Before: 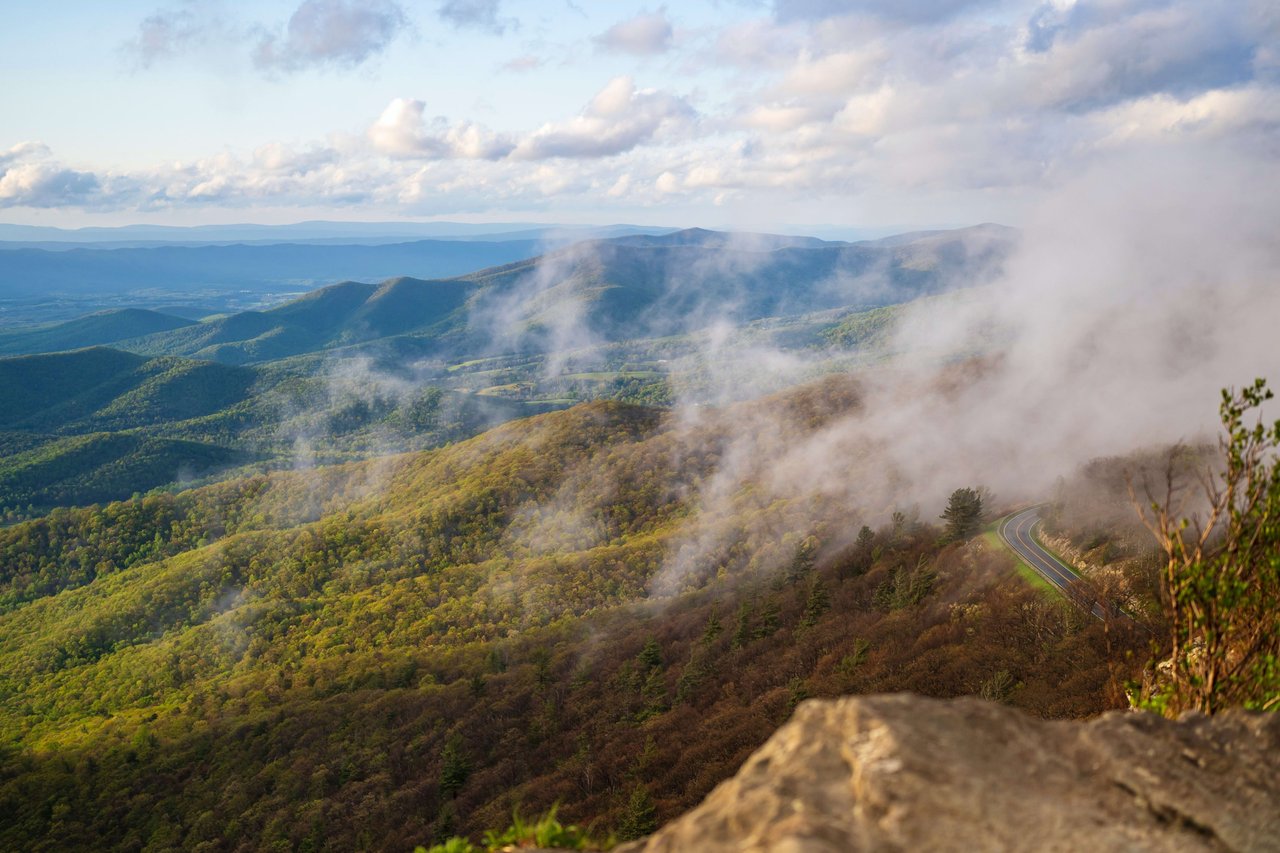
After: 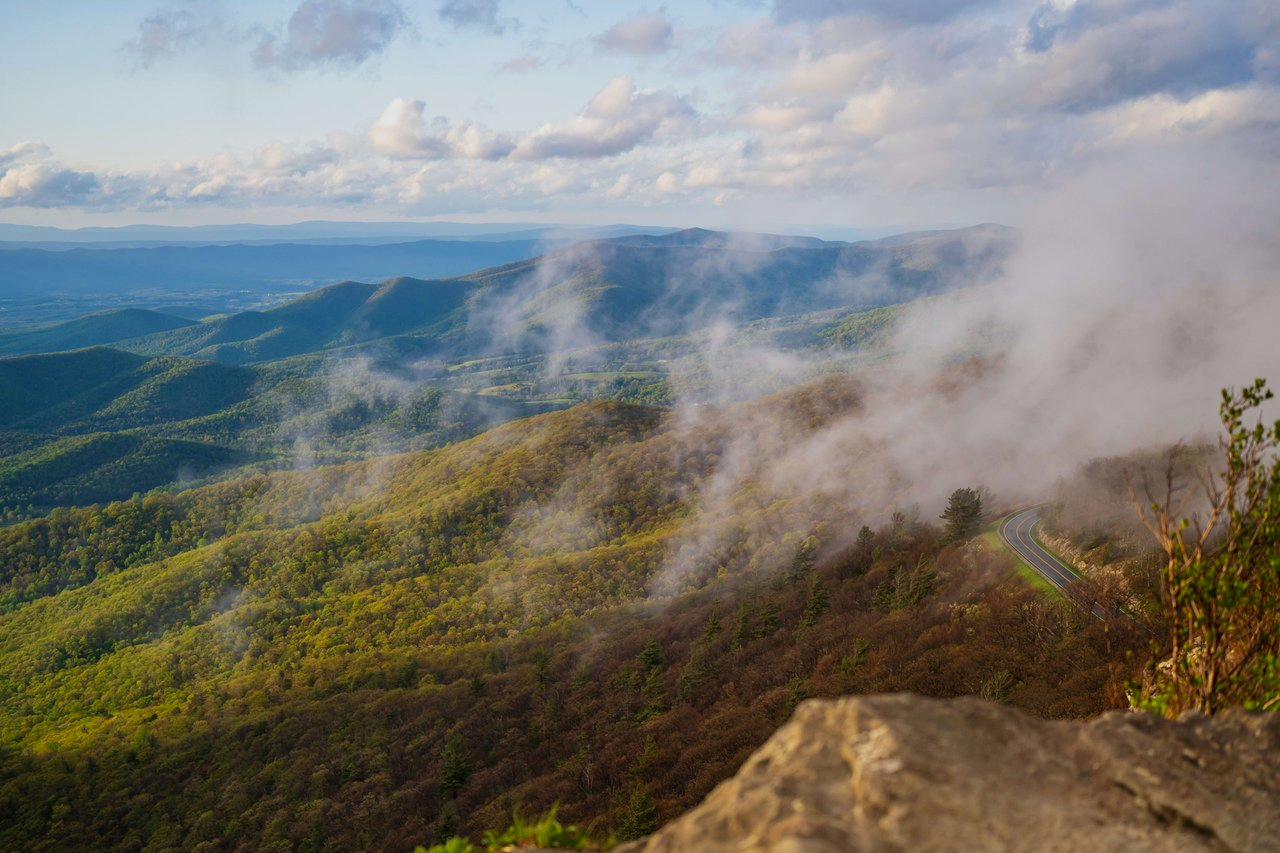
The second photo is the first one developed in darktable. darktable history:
shadows and highlights: radius 121.81, shadows 21.35, white point adjustment -9.65, highlights -15.8, soften with gaussian
